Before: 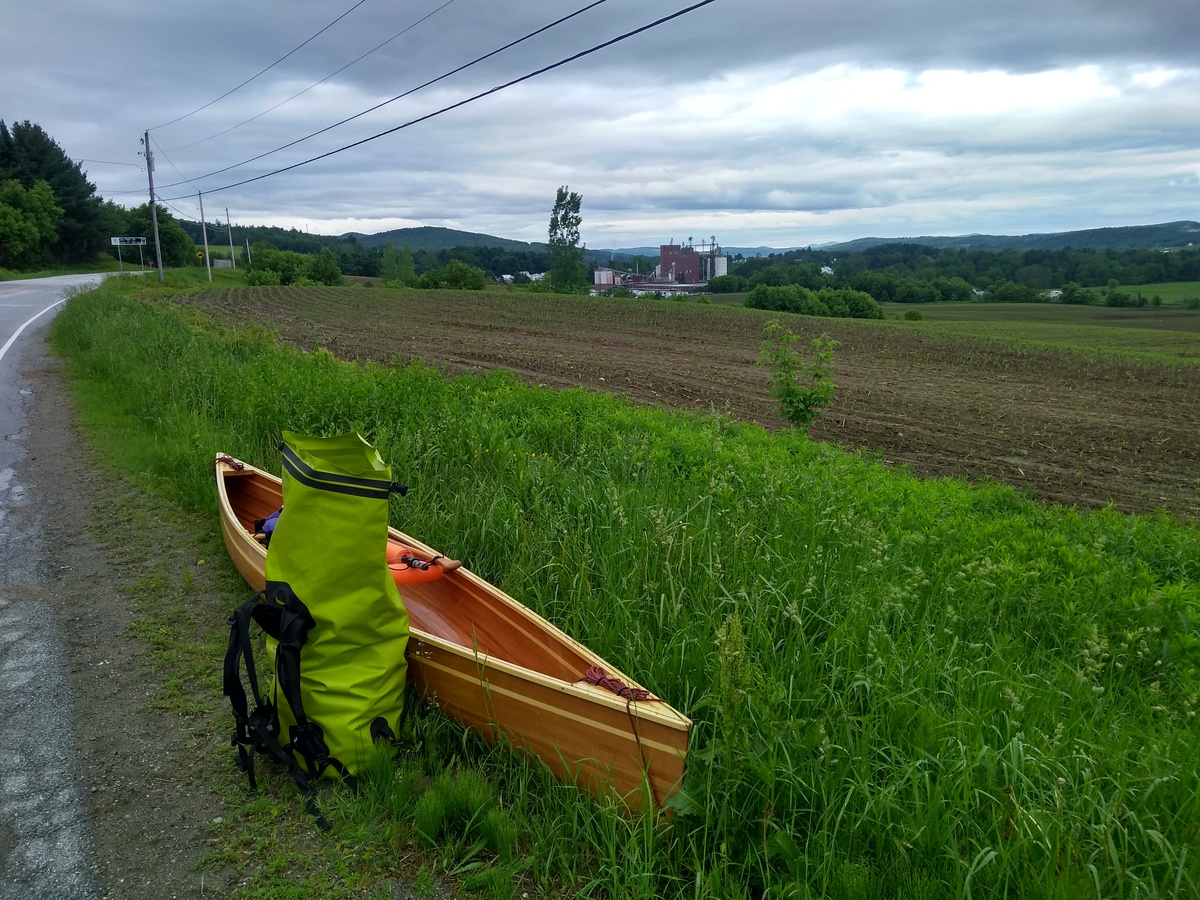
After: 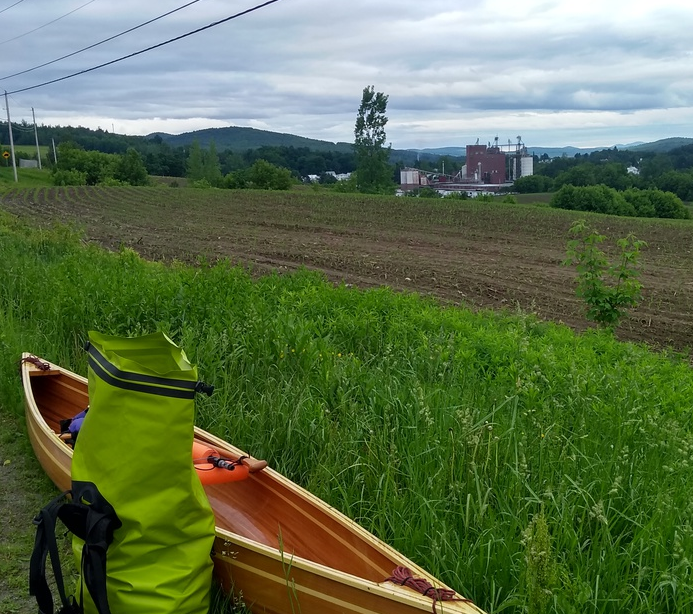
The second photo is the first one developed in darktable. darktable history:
crop: left 16.202%, top 11.208%, right 26.045%, bottom 20.557%
